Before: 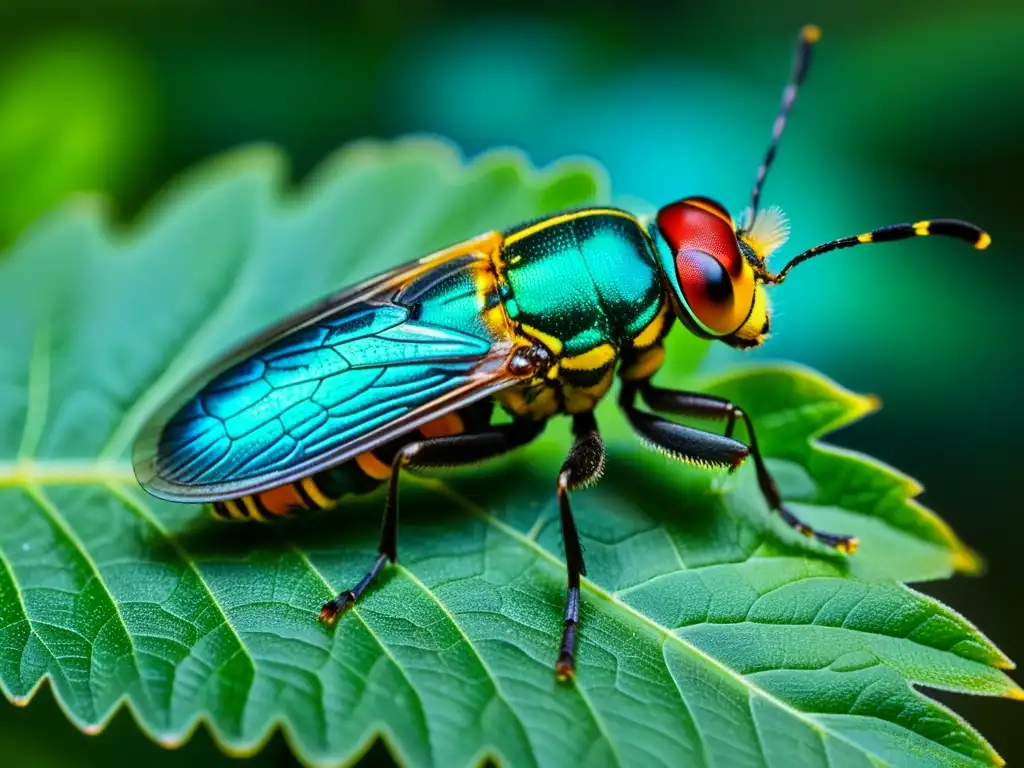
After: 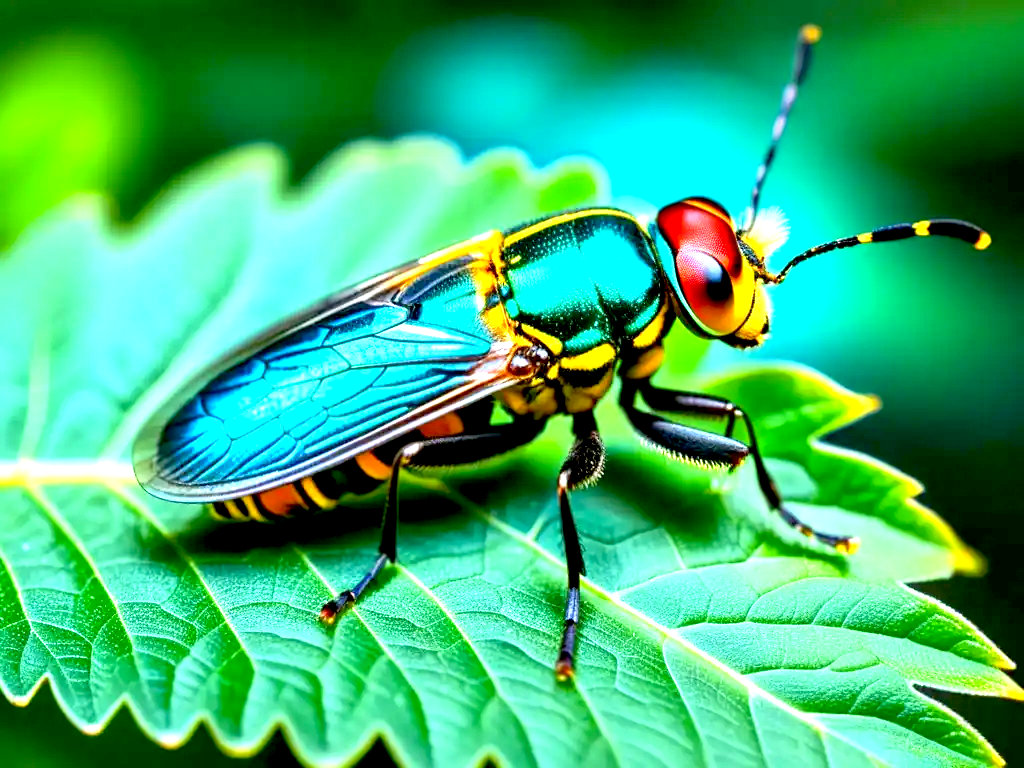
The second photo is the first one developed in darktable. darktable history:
exposure: black level correction 0.008, exposure 1.433 EV, compensate highlight preservation false
